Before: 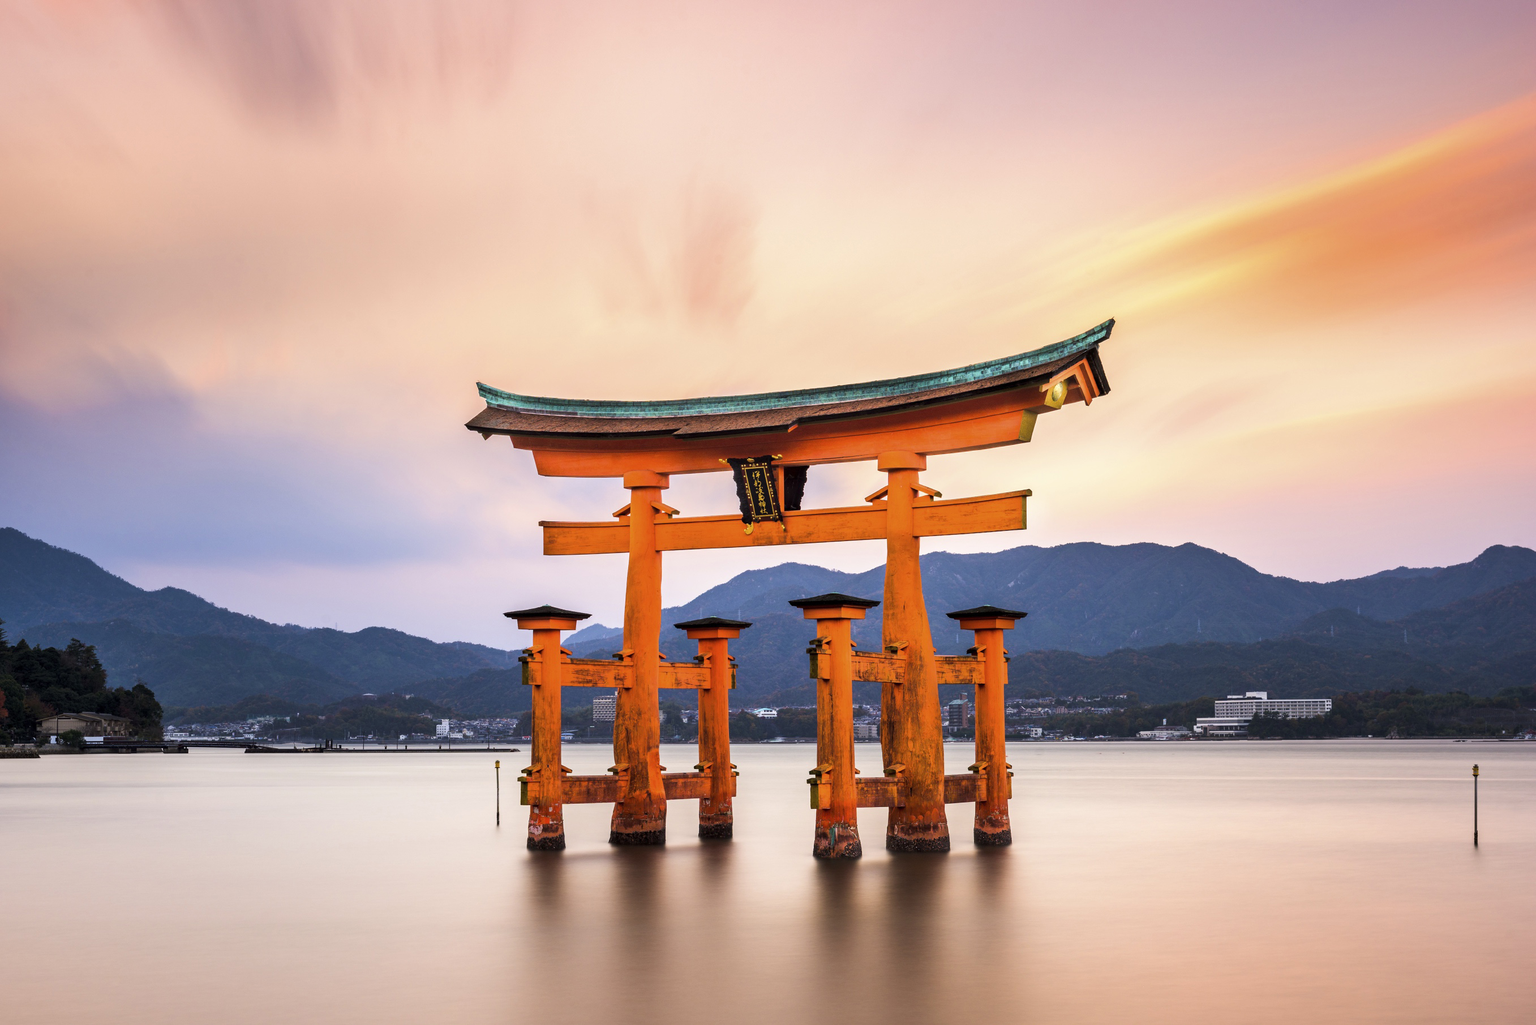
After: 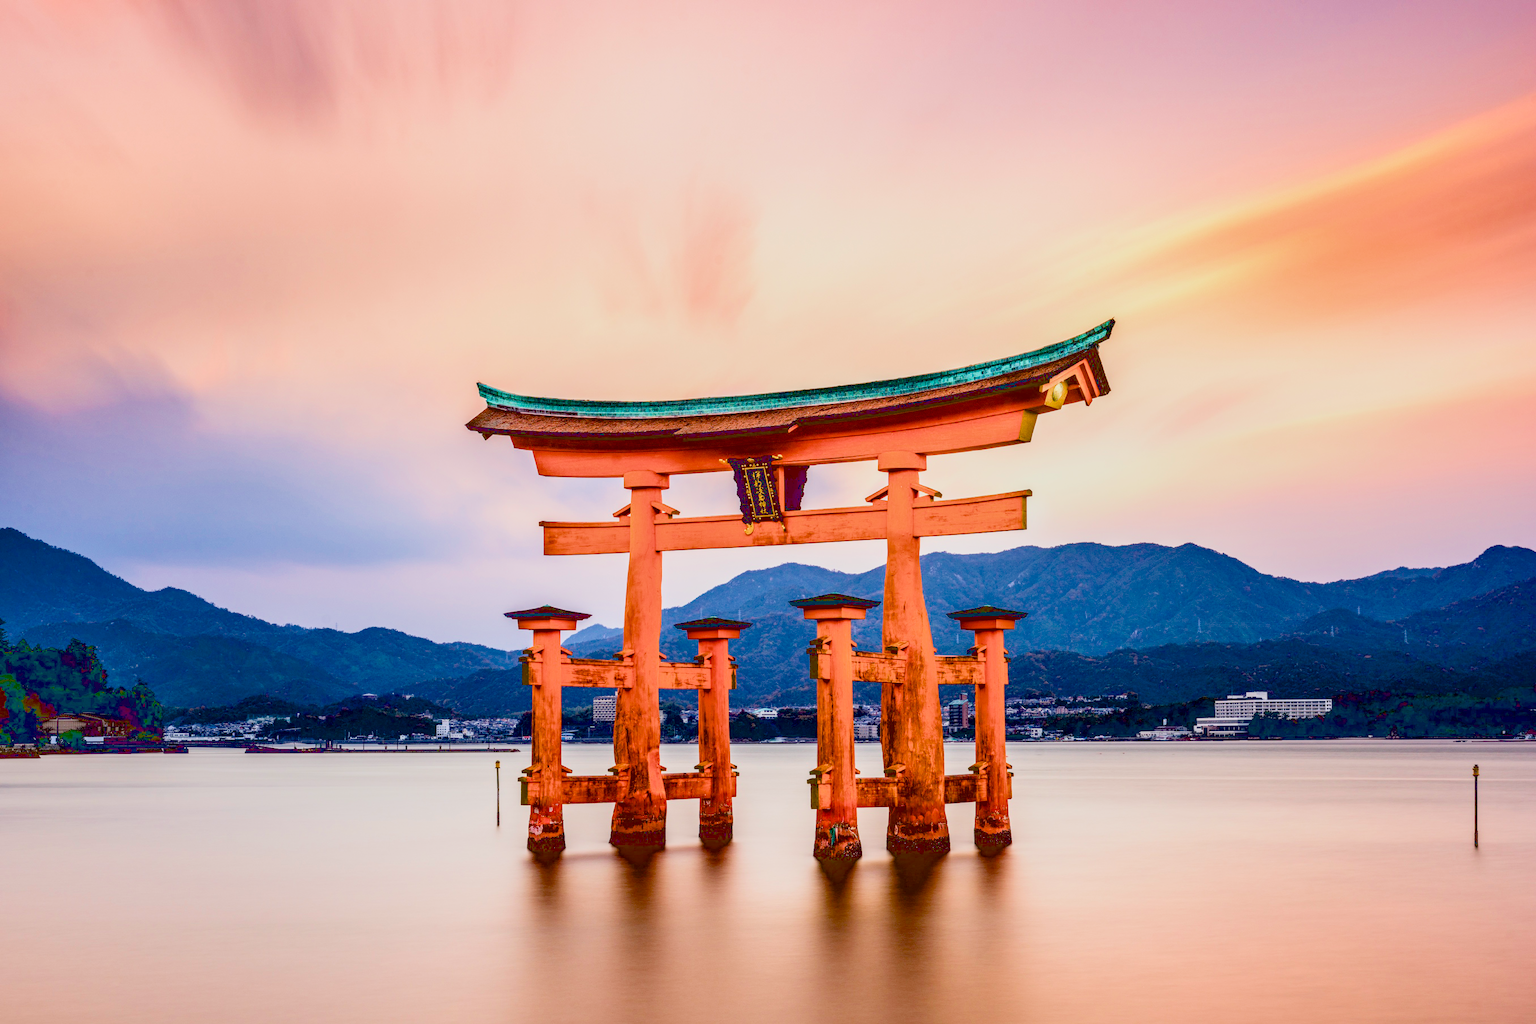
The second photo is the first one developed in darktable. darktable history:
filmic rgb: black relative exposure -8.79 EV, white relative exposure 4.98 EV, threshold 3 EV, target black luminance 0%, hardness 3.77, latitude 66.33%, contrast 0.822, shadows ↔ highlights balance 20%, color science v5 (2021), contrast in shadows safe, contrast in highlights safe, enable highlight reconstruction true
haze removal: compatibility mode true, adaptive false
exposure: black level correction 0.035, exposure 0.9 EV, compensate highlight preservation false
local contrast: detail 130%
